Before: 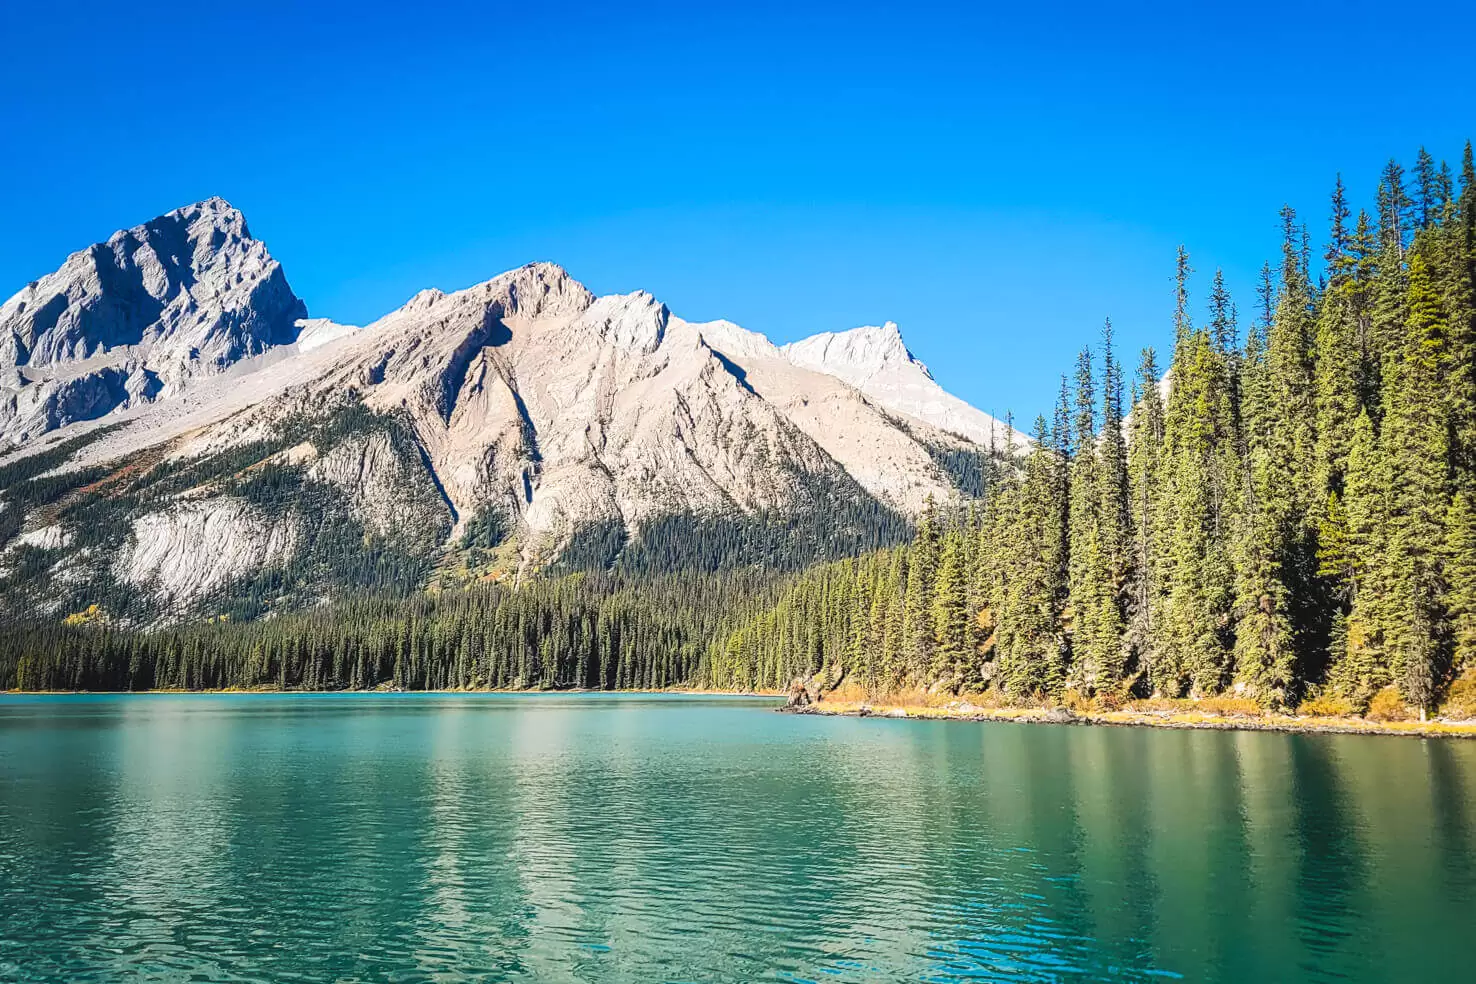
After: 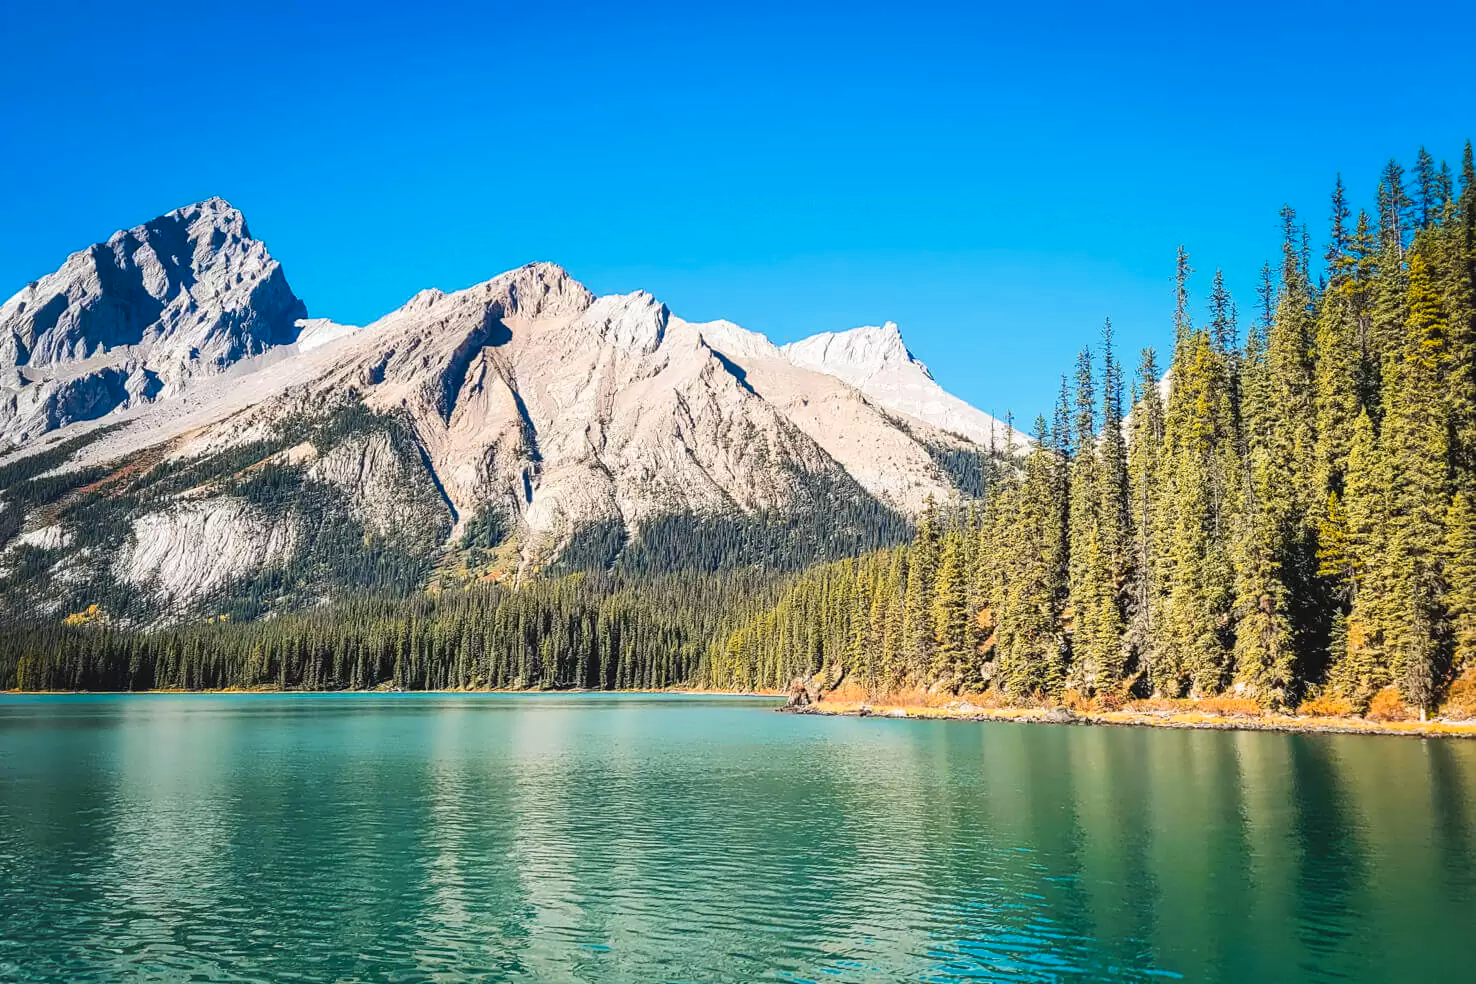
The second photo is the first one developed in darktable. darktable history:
color zones: curves: ch1 [(0.235, 0.558) (0.75, 0.5)]; ch2 [(0.25, 0.462) (0.749, 0.457)]
